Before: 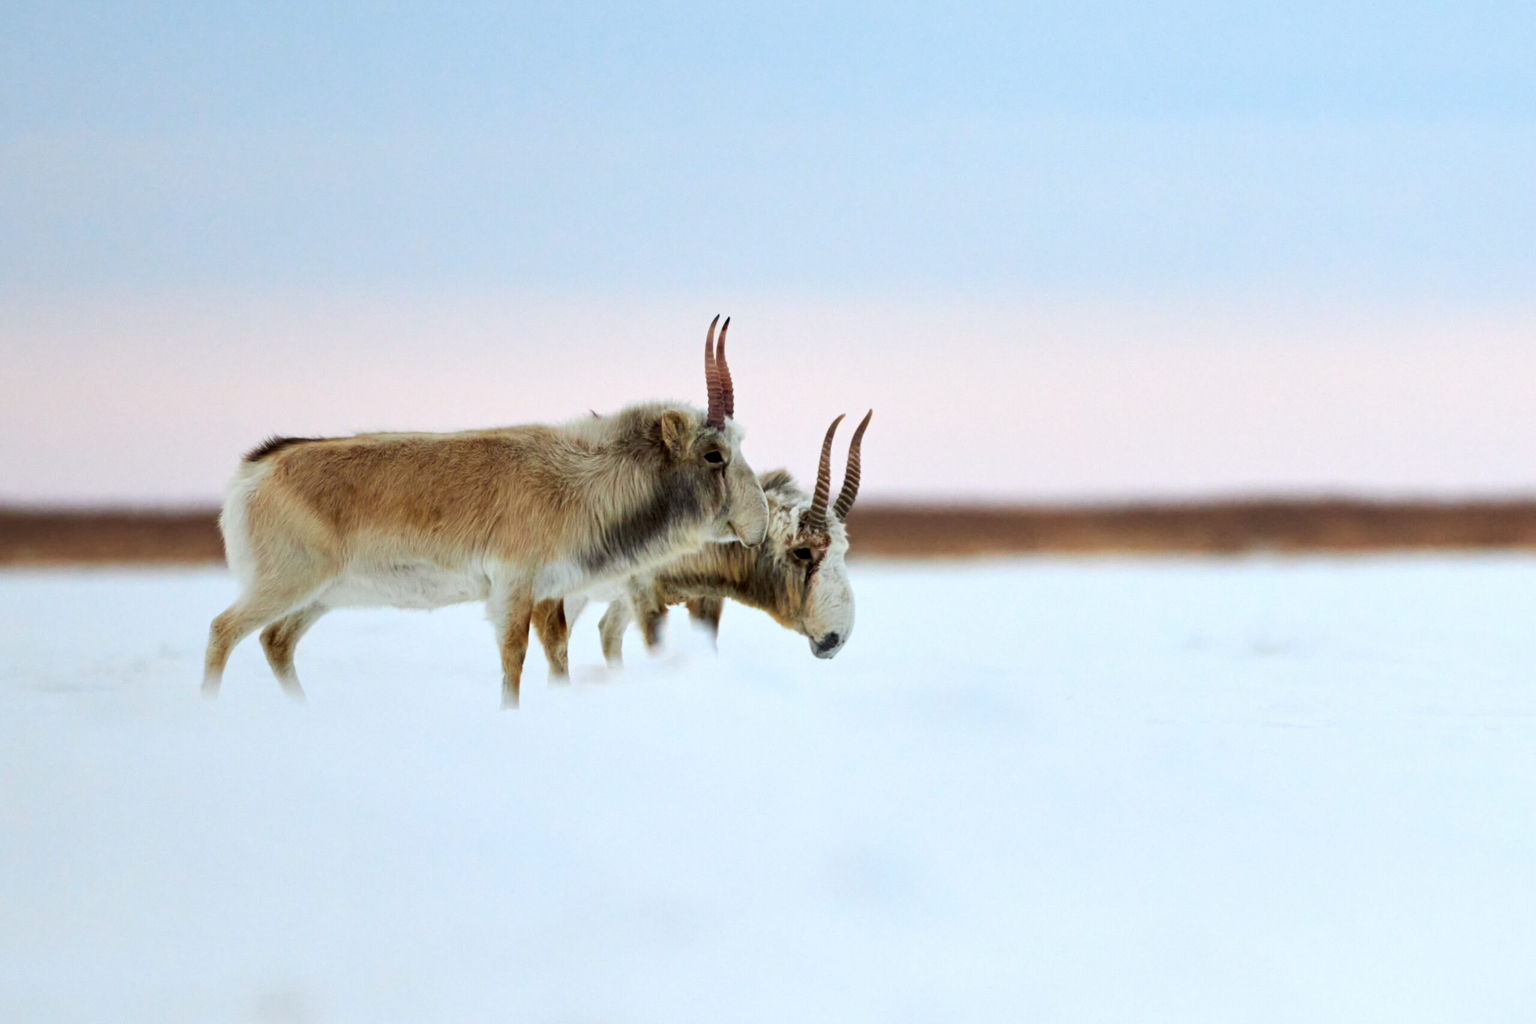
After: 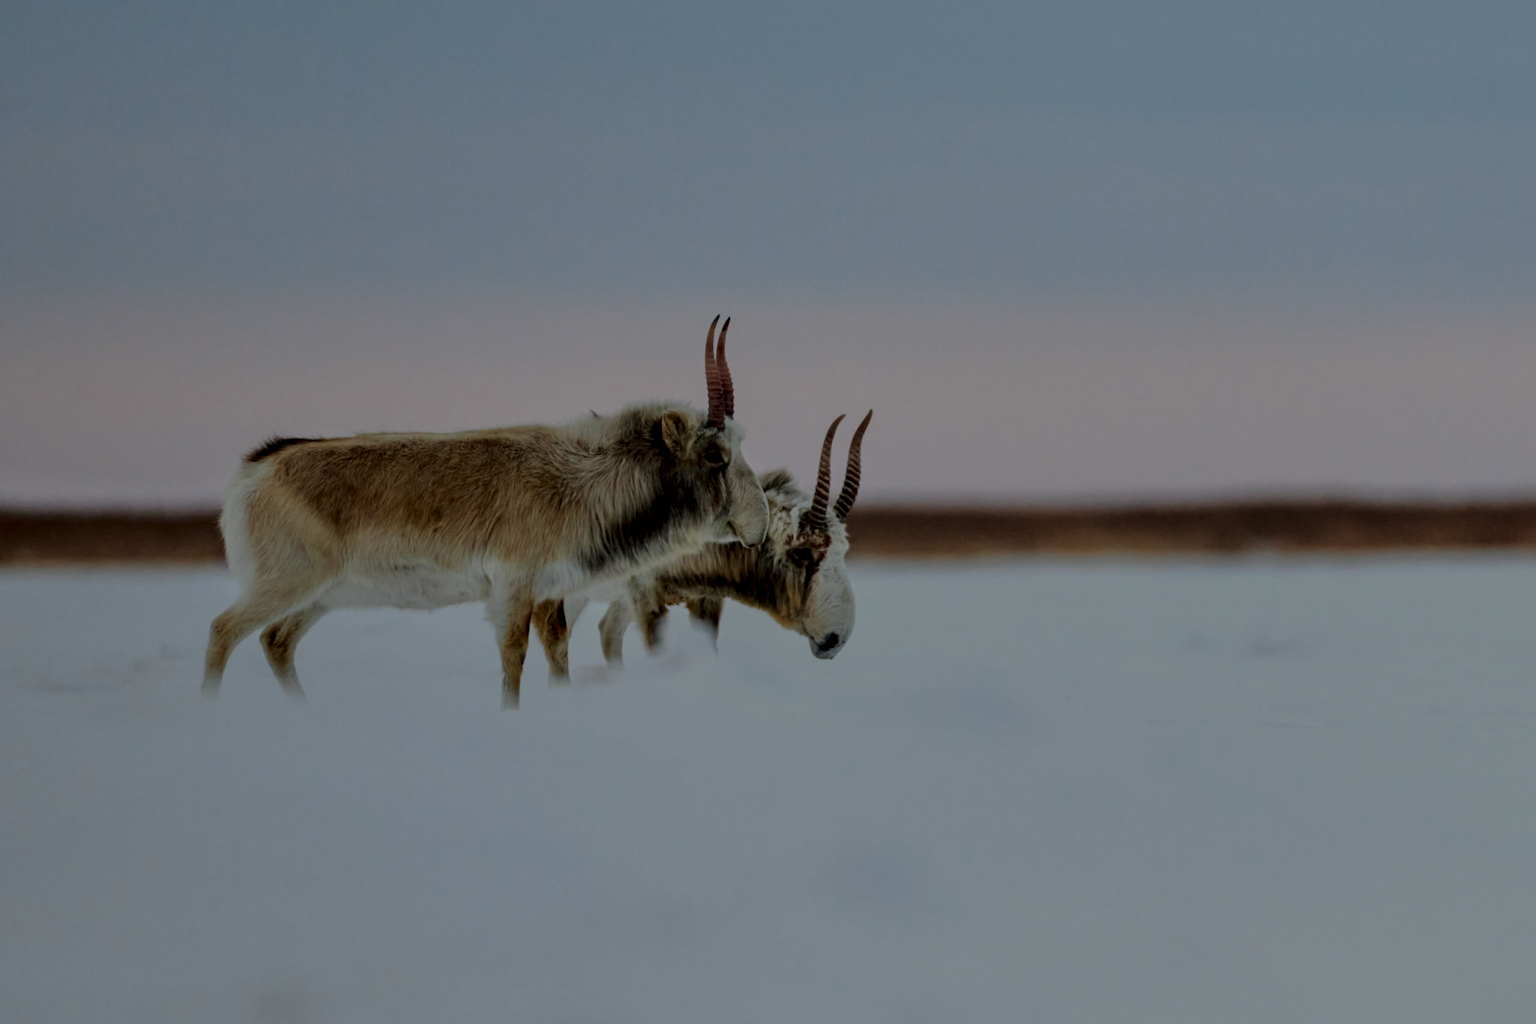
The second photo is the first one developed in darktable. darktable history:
local contrast: detail 130%
tone equalizer: -8 EV -1.96 EV, -7 EV -1.97 EV, -6 EV -2 EV, -5 EV -1.98 EV, -4 EV -2 EV, -3 EV -1.98 EV, -2 EV -1.99 EV, -1 EV -1.61 EV, +0 EV -1.97 EV
